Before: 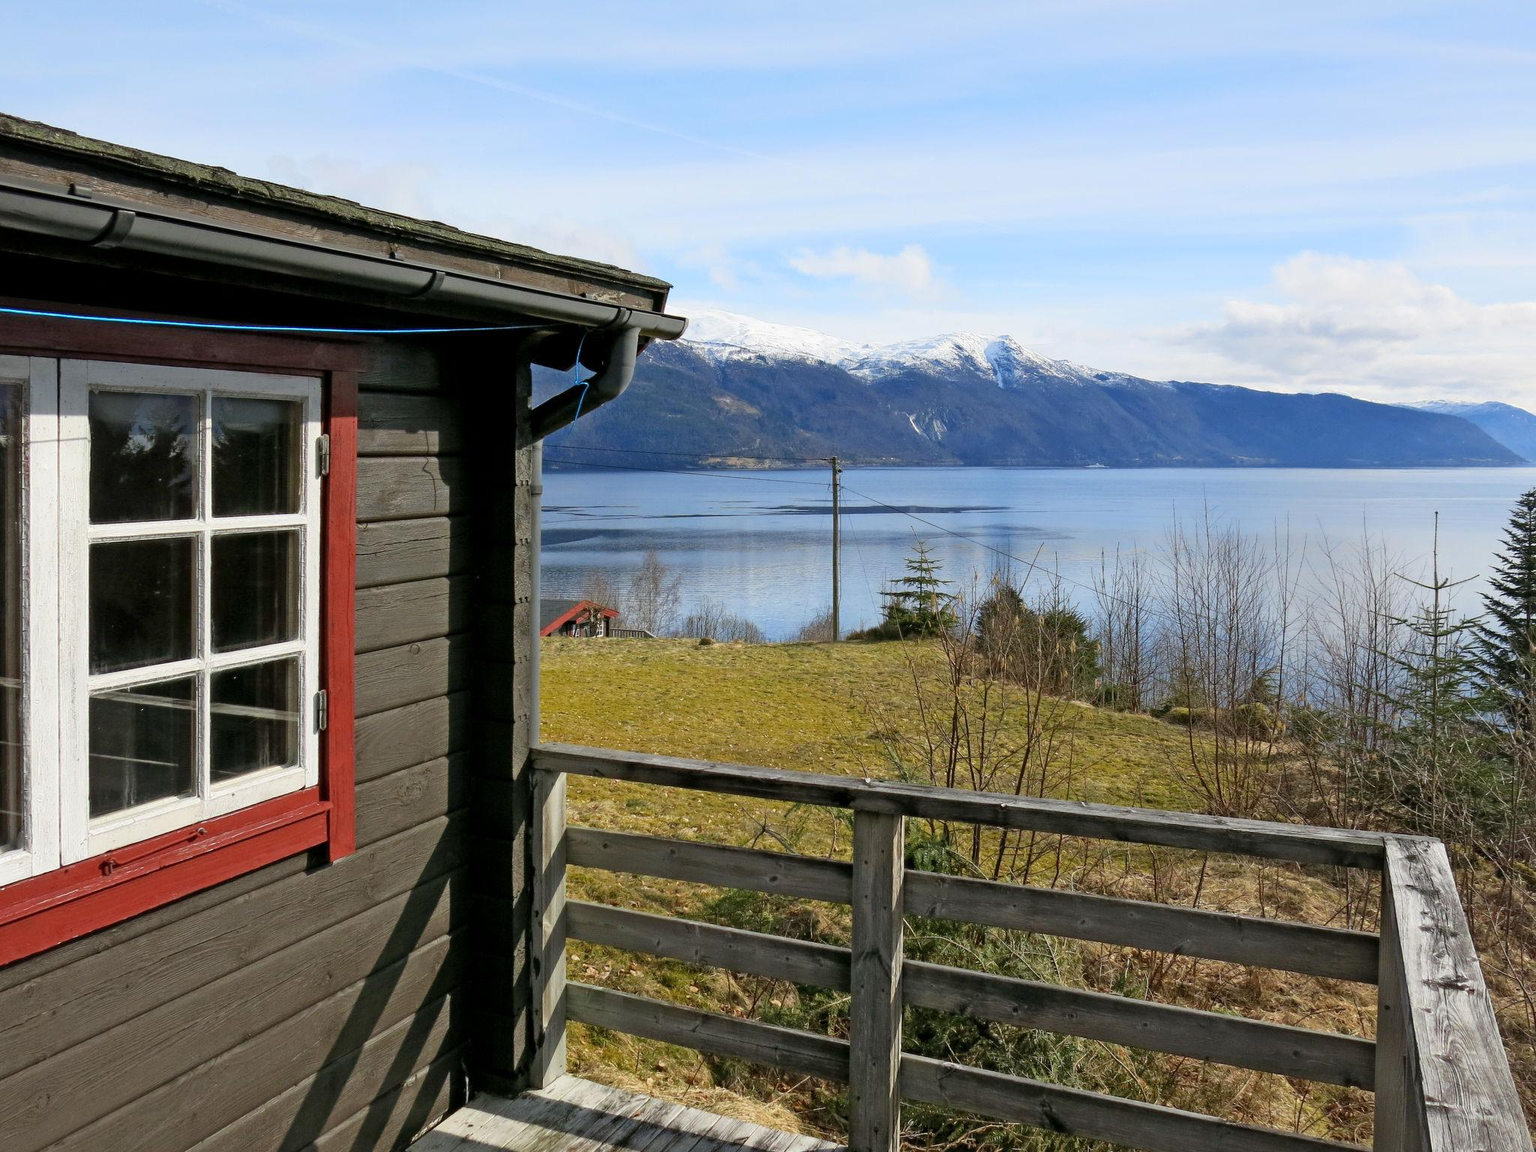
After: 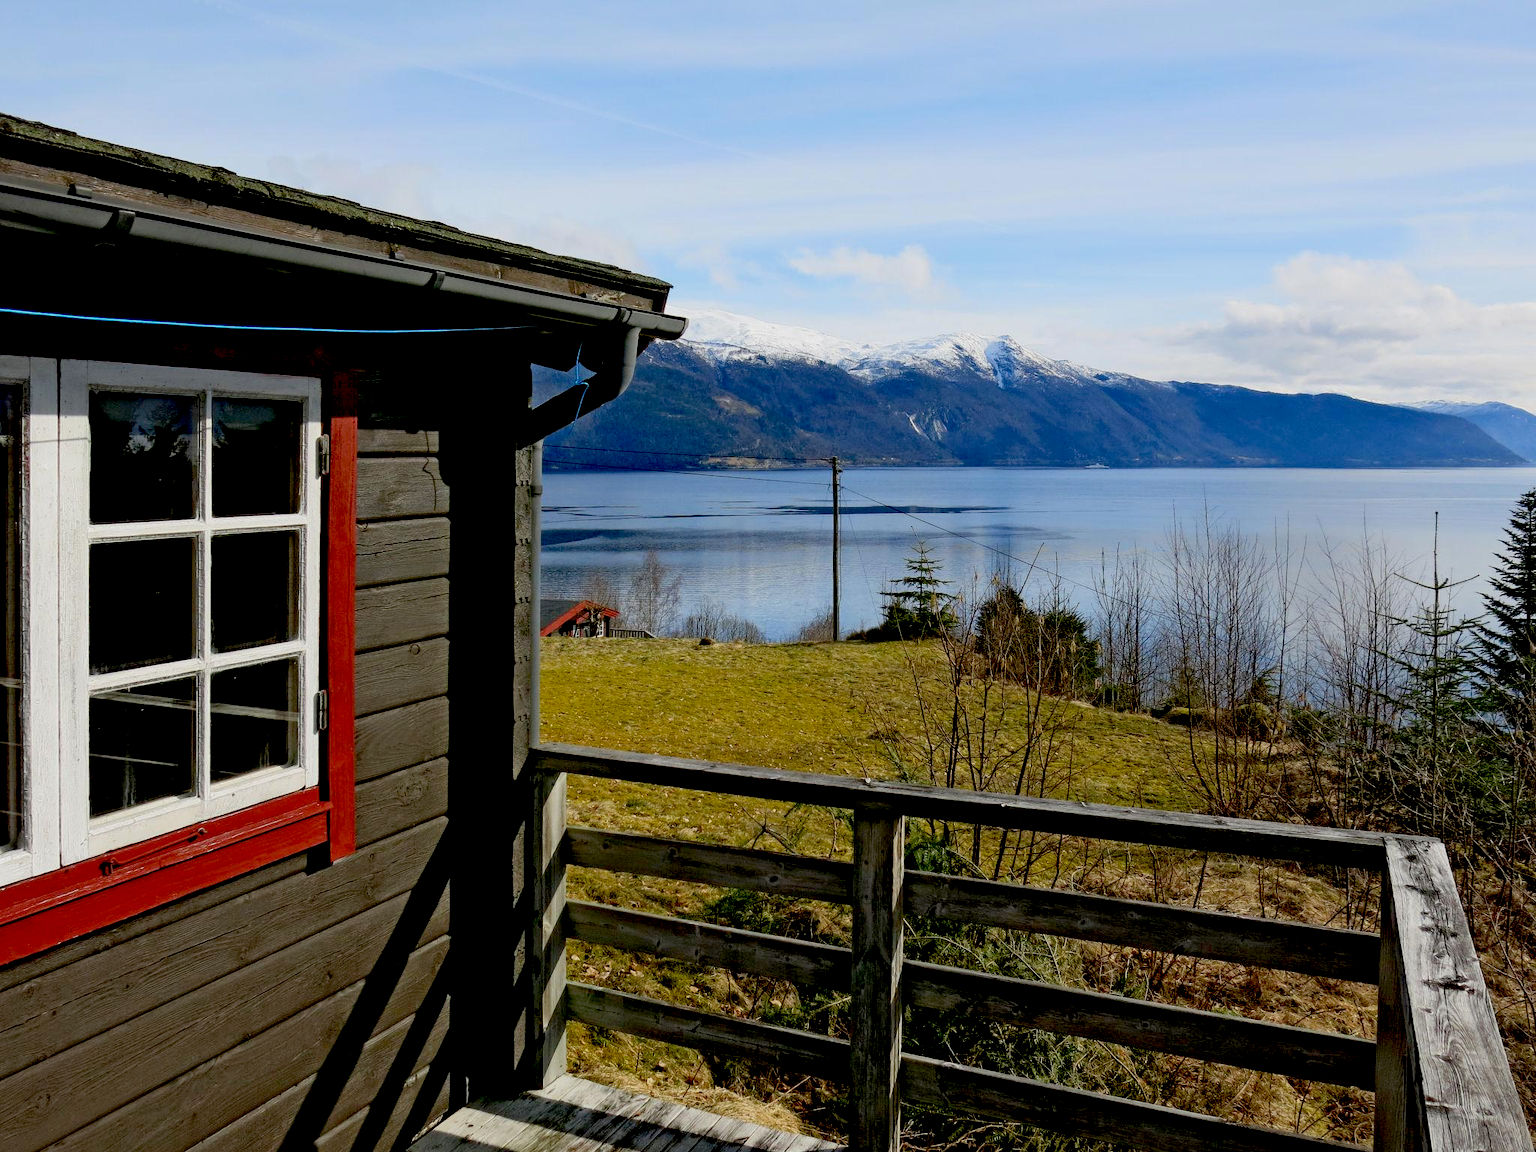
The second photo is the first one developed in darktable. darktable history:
exposure: black level correction 0.044, exposure -0.228 EV, compensate highlight preservation false
